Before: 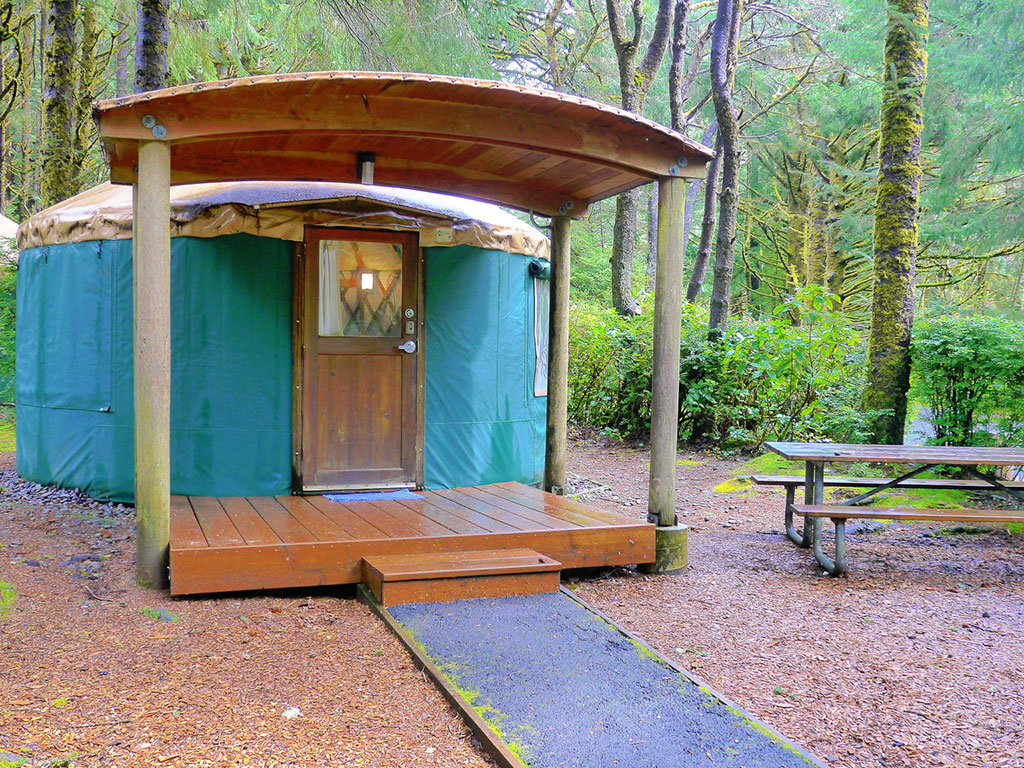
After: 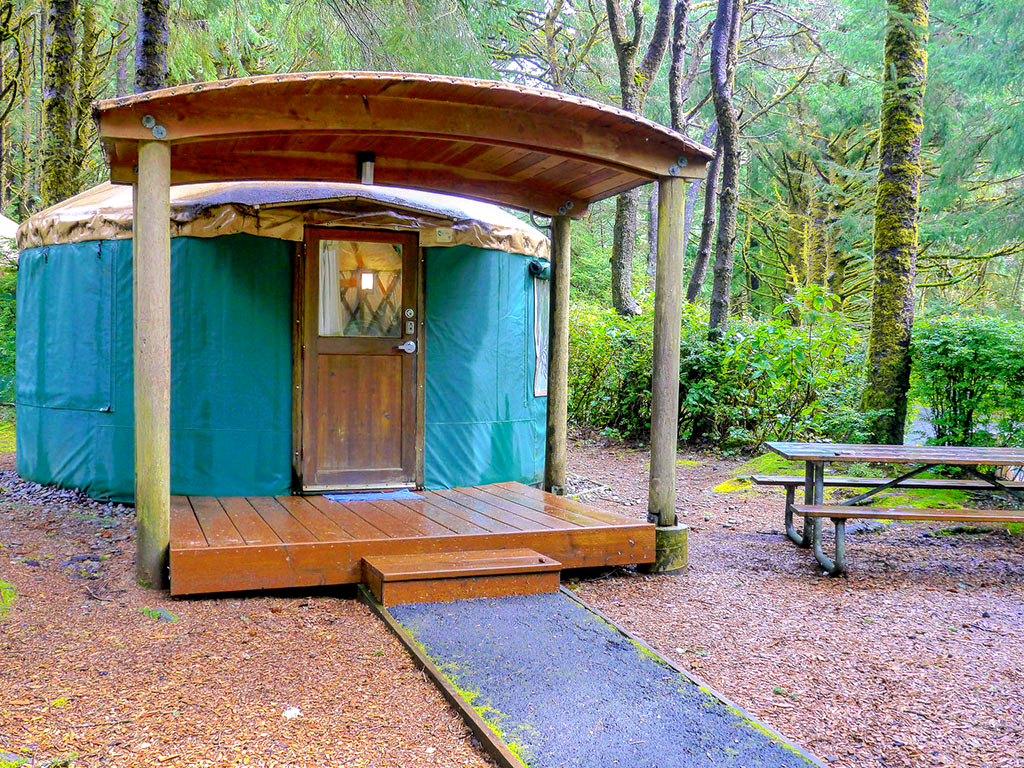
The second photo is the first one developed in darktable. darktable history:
local contrast: detail 140%
color balance rgb: perceptual saturation grading › global saturation 10%, global vibrance 10%
